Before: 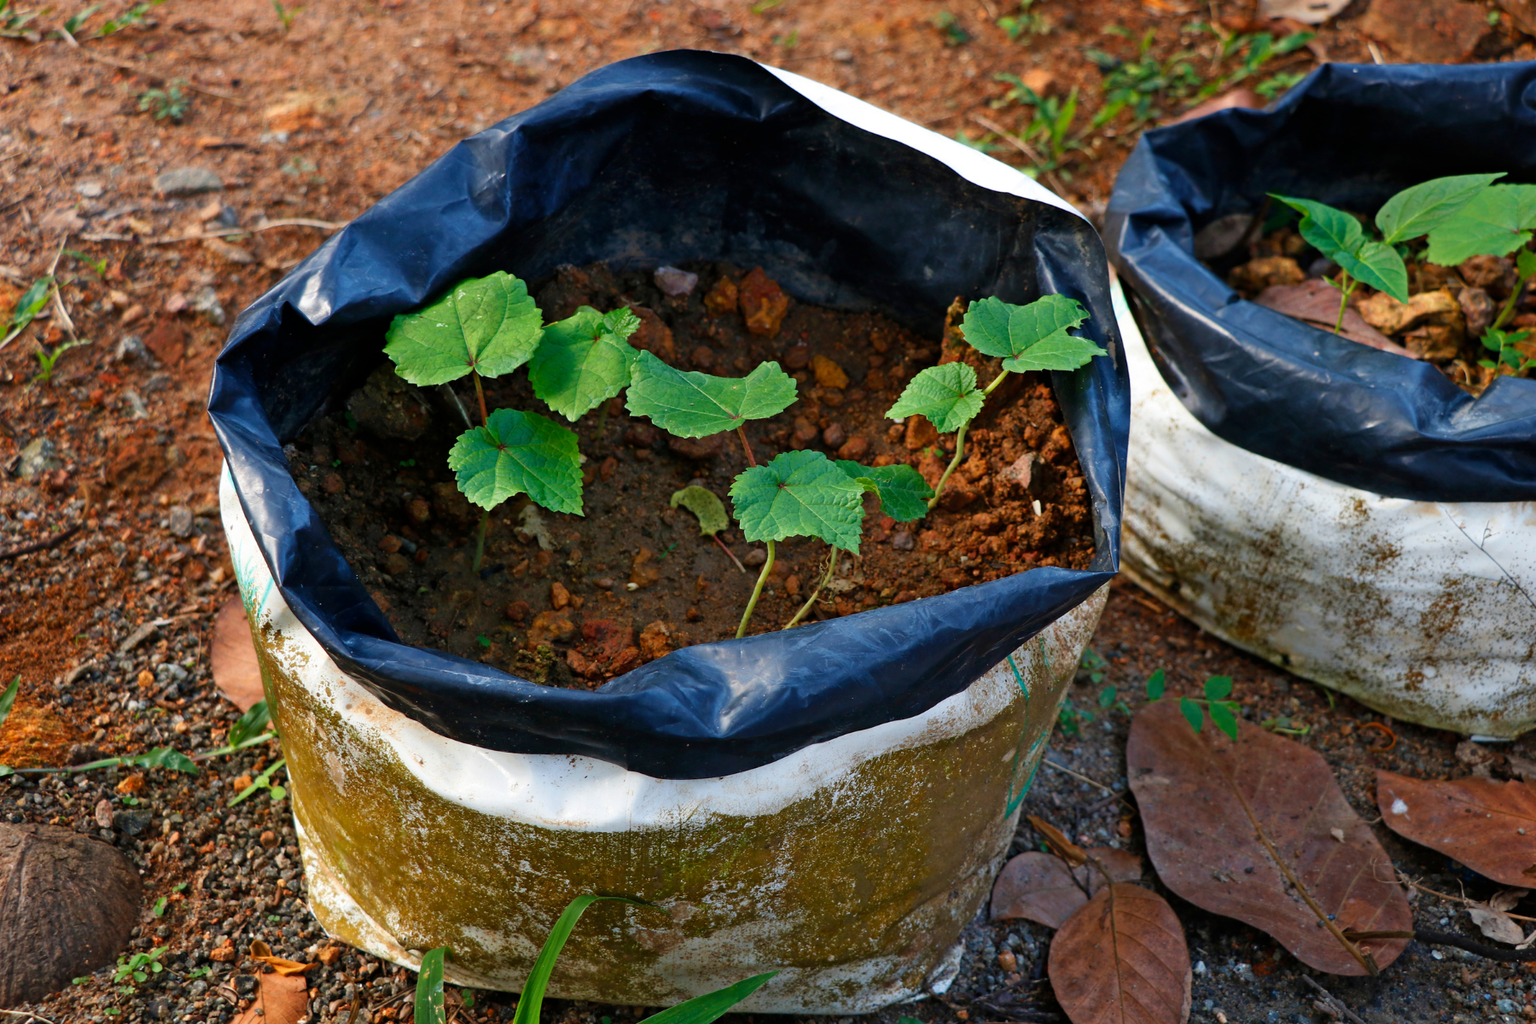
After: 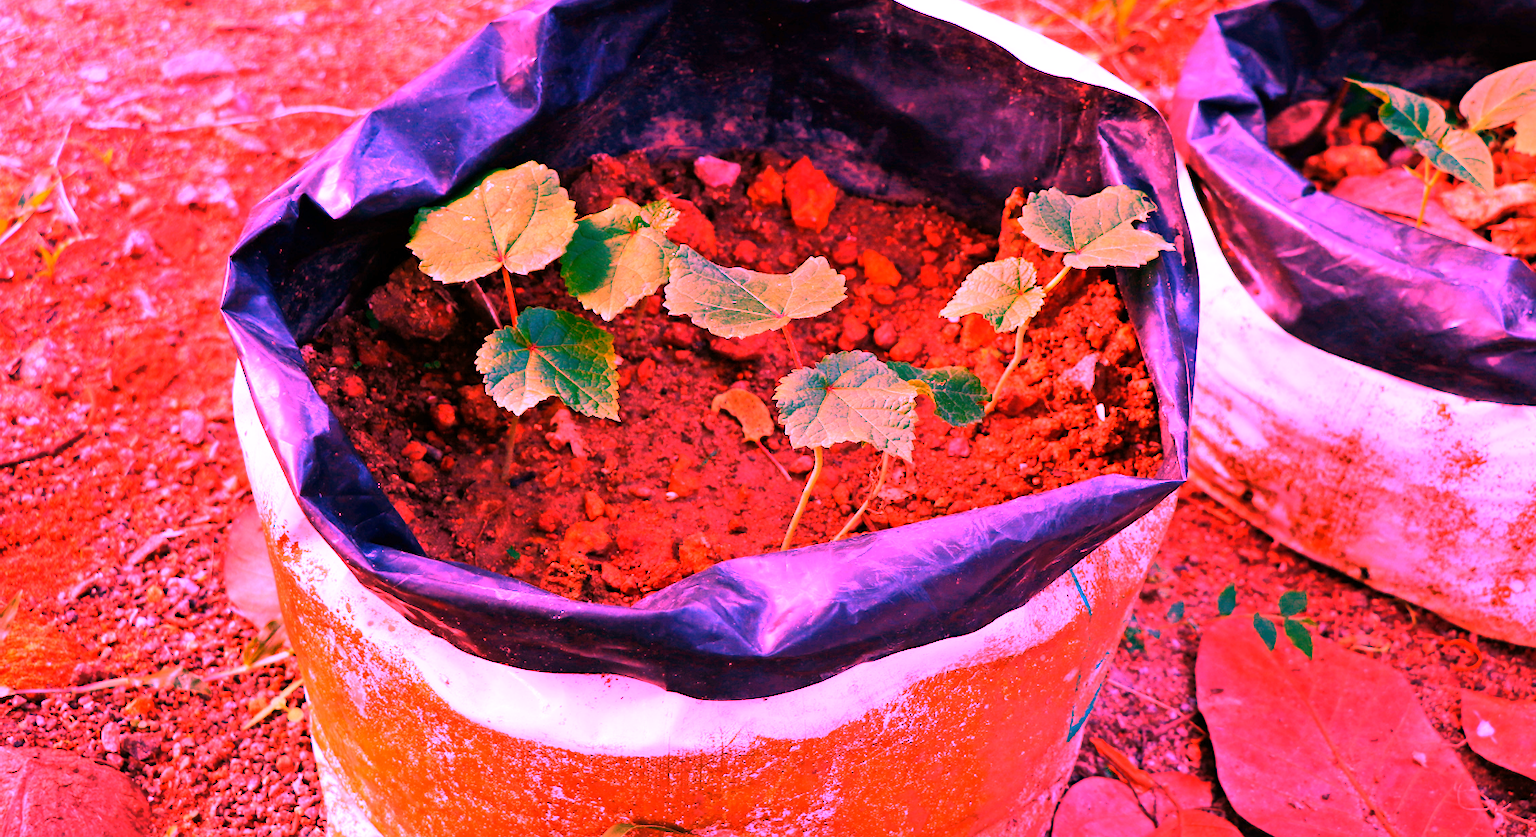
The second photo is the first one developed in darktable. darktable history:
white balance: red 4.26, blue 1.802
crop and rotate: angle 0.03°, top 11.643%, right 5.651%, bottom 11.189%
